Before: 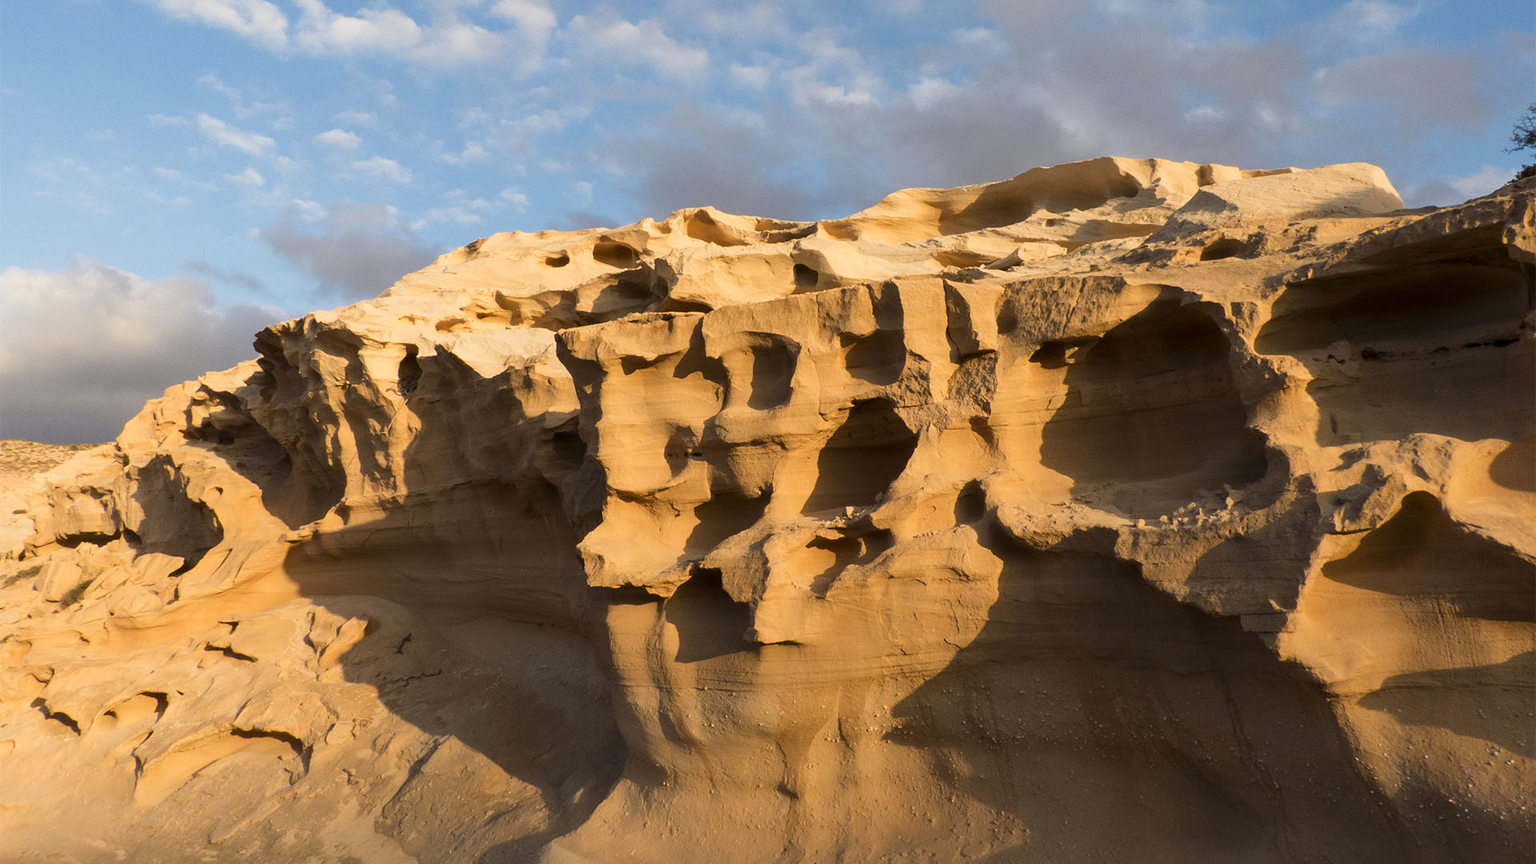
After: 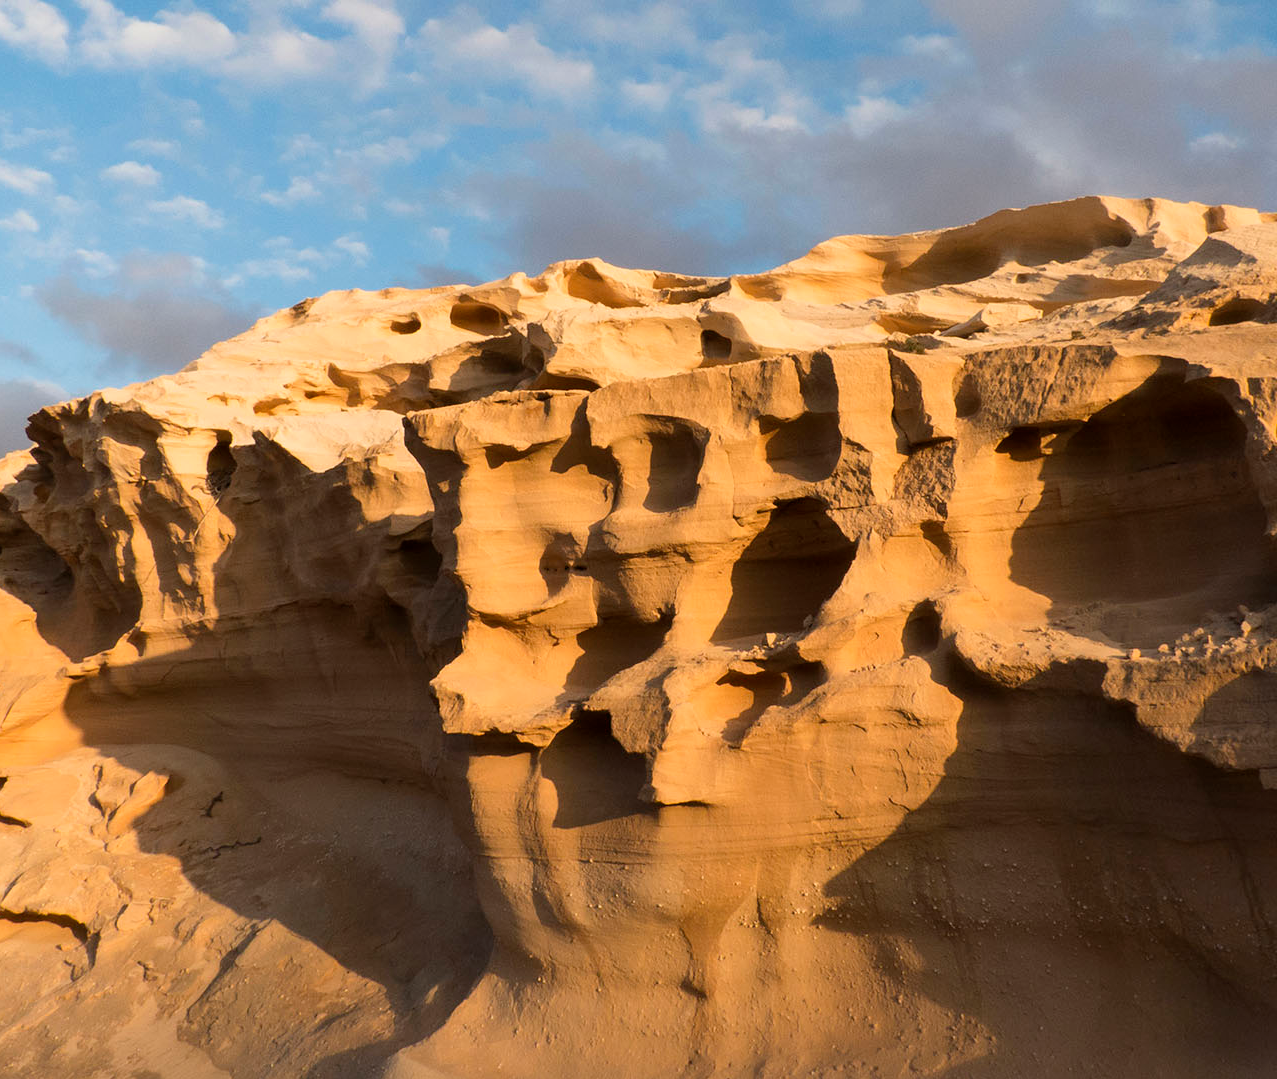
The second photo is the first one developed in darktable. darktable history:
crop and rotate: left 15.204%, right 18.284%
